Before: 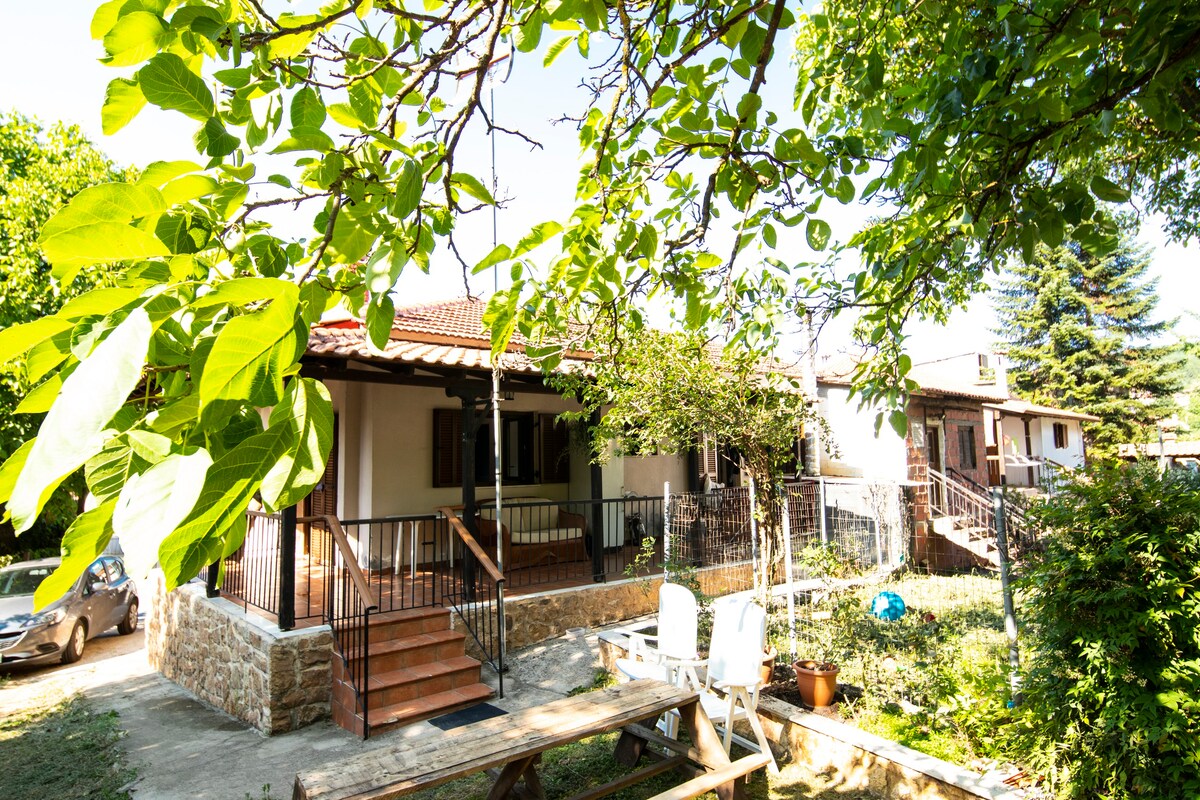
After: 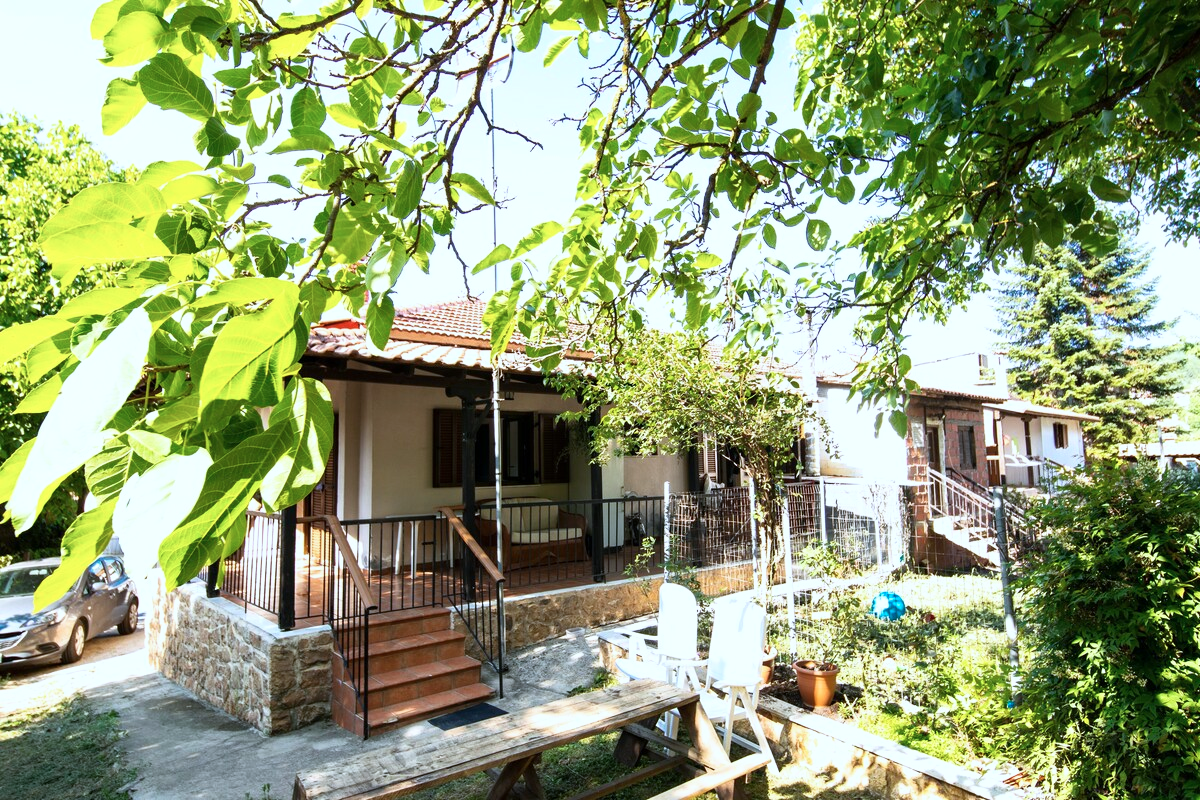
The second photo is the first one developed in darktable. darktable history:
shadows and highlights: shadows 0, highlights 40
color calibration: x 0.37, y 0.382, temperature 4313.32 K
